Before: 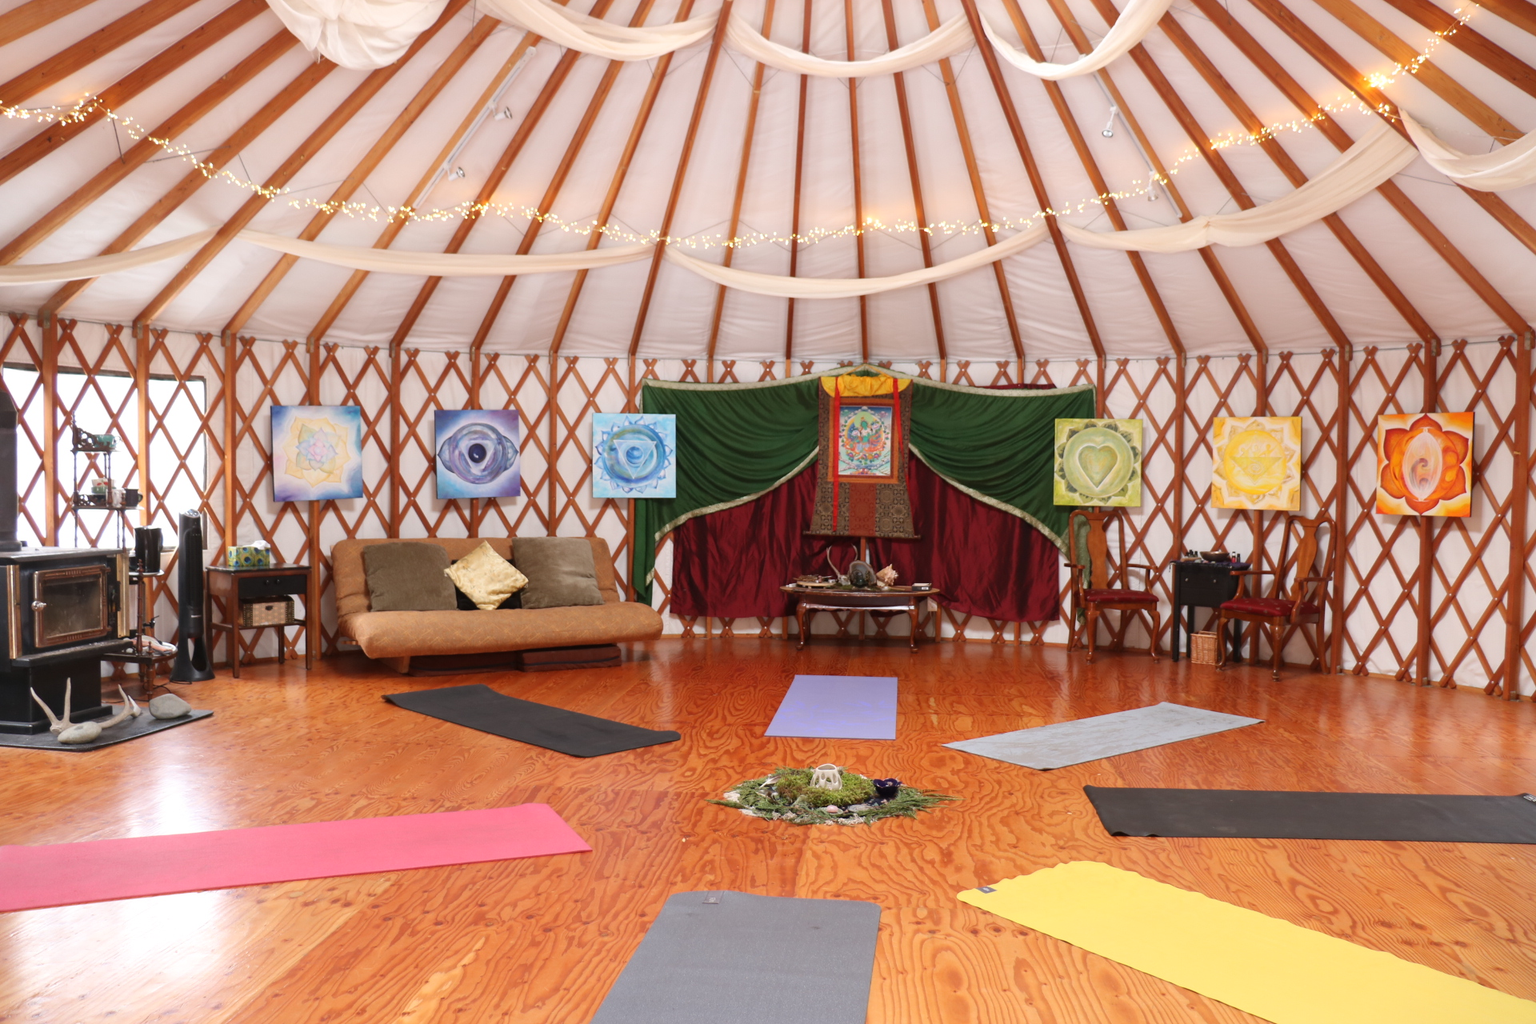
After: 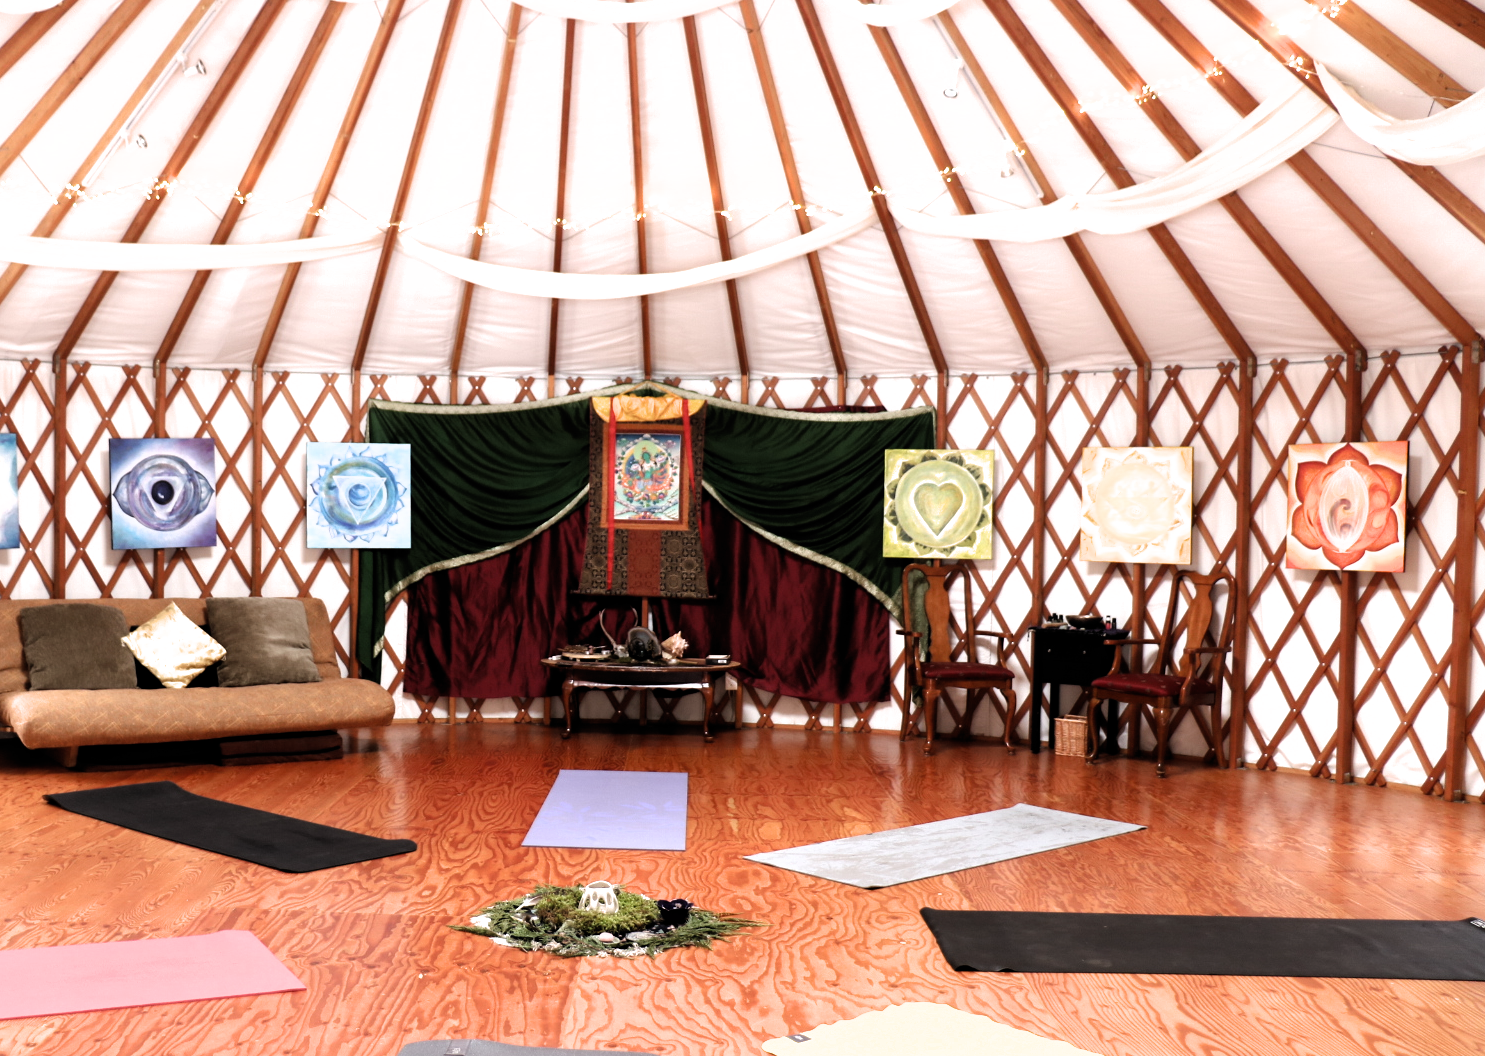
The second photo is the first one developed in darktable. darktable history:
filmic rgb: black relative exposure -8.23 EV, white relative exposure 2.21 EV, threshold 5.98 EV, hardness 7.11, latitude 85.63%, contrast 1.683, highlights saturation mix -3.97%, shadows ↔ highlights balance -2.37%, color science v6 (2022), enable highlight reconstruction true
crop: left 22.624%, top 5.827%, bottom 11.554%
